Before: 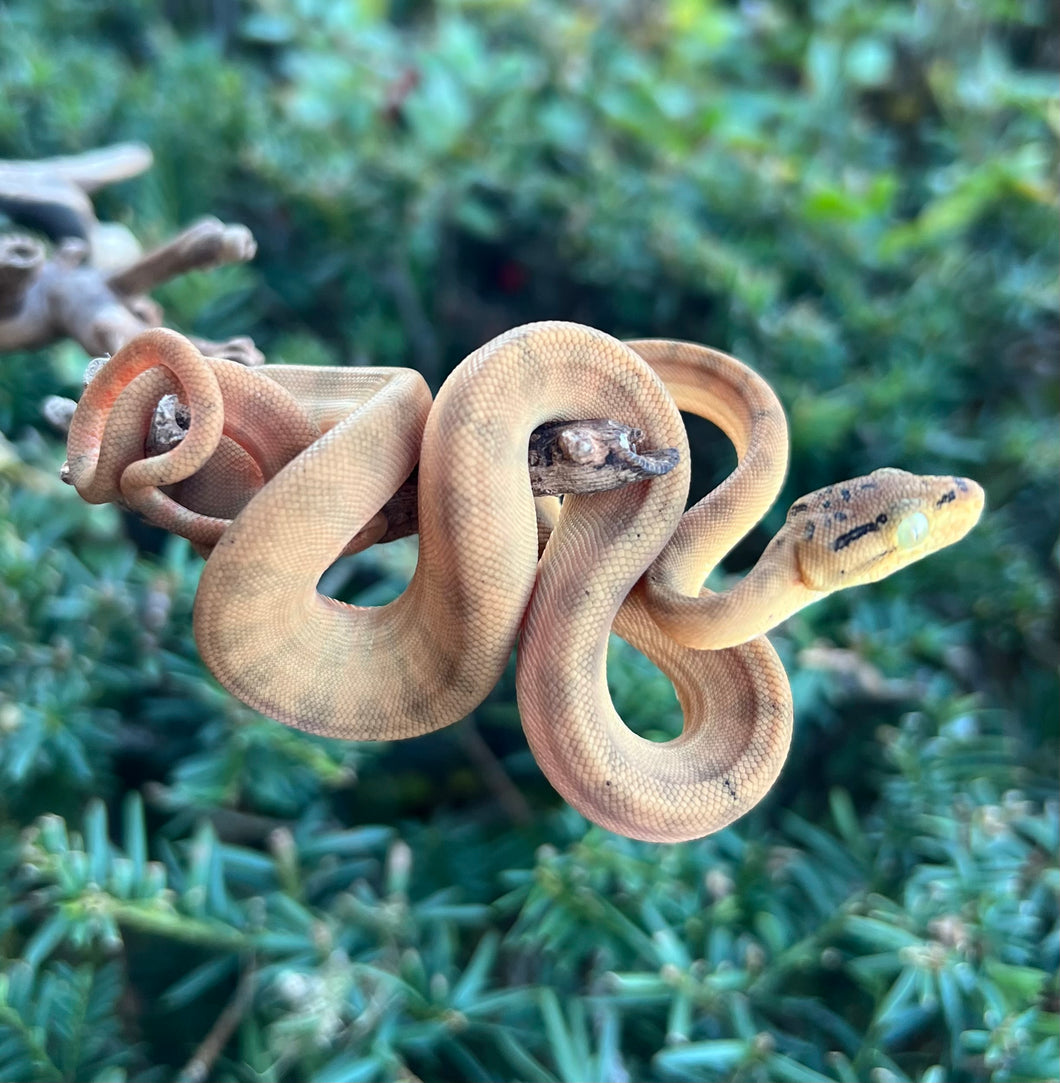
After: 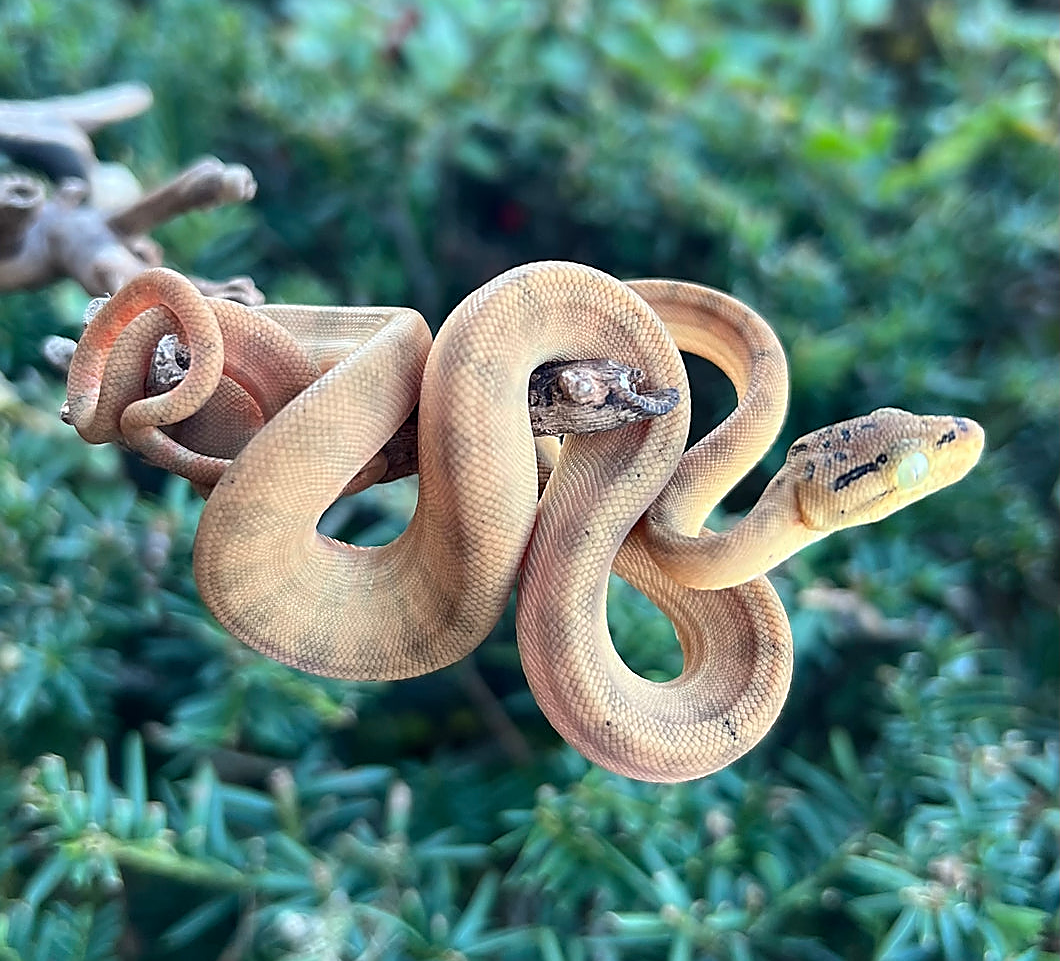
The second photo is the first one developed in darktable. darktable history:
crop and rotate: top 5.609%, bottom 5.609%
sharpen: radius 1.4, amount 1.25, threshold 0.7
